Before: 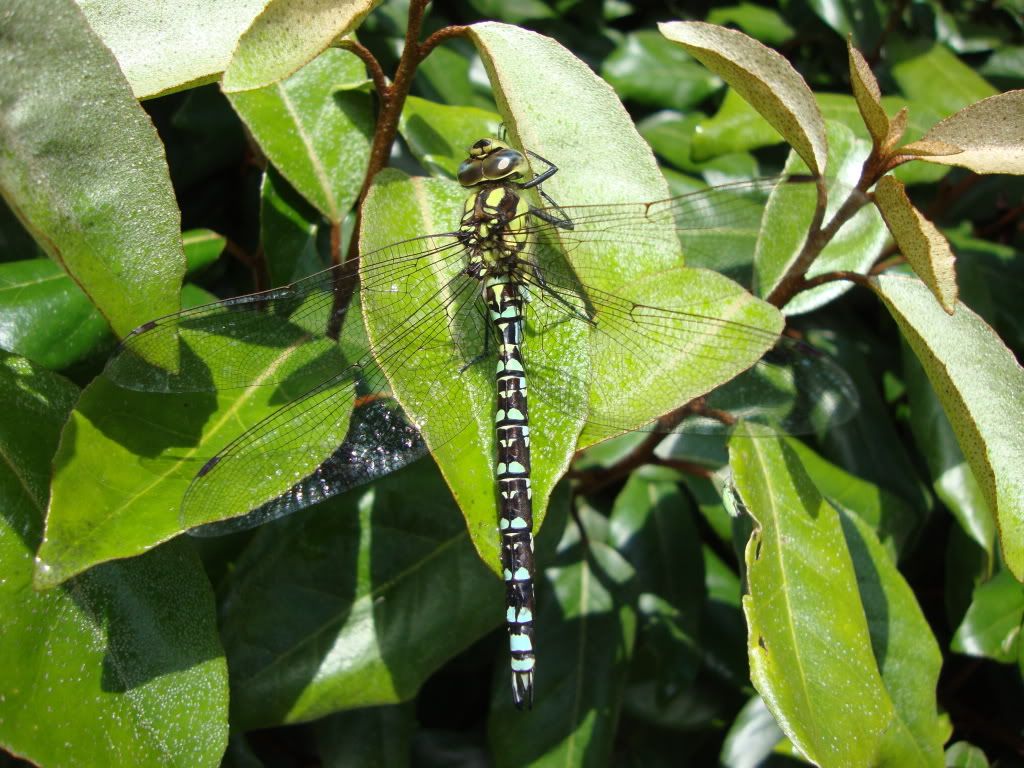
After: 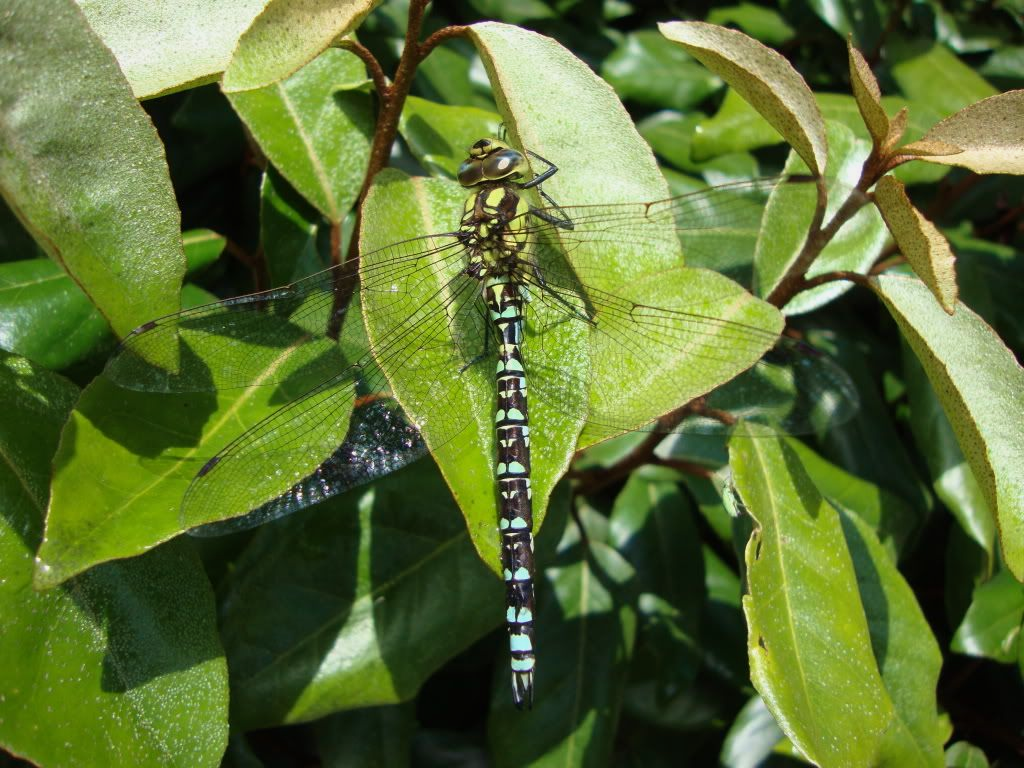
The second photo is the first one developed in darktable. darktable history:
velvia: on, module defaults
exposure: exposure -0.177 EV, compensate highlight preservation false
